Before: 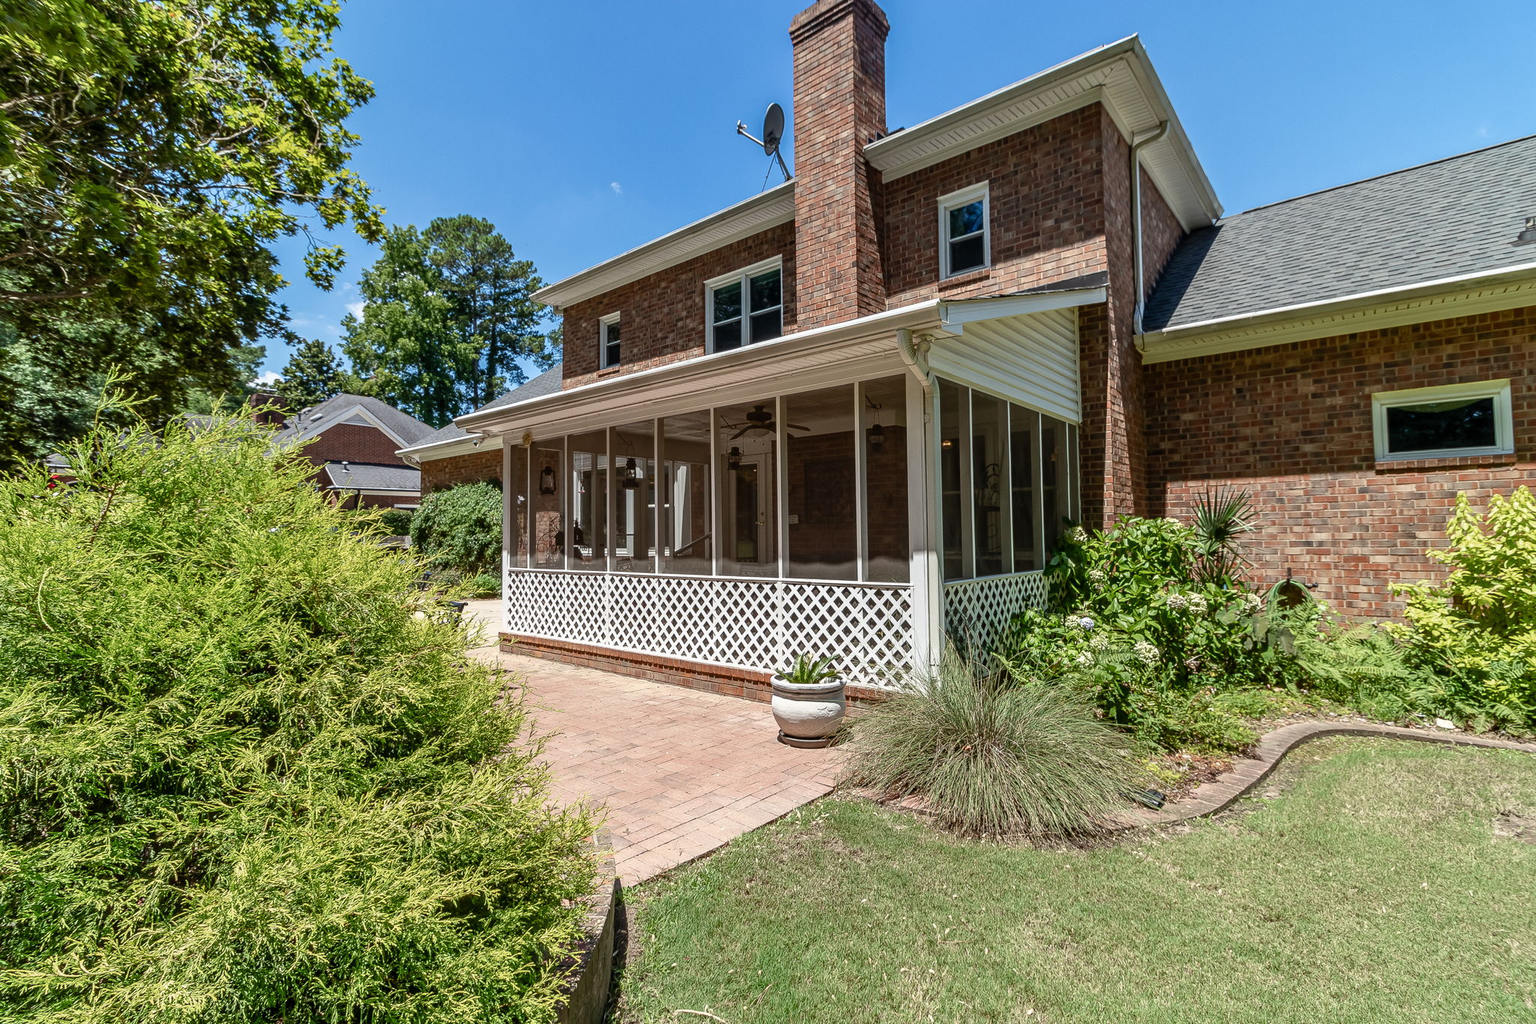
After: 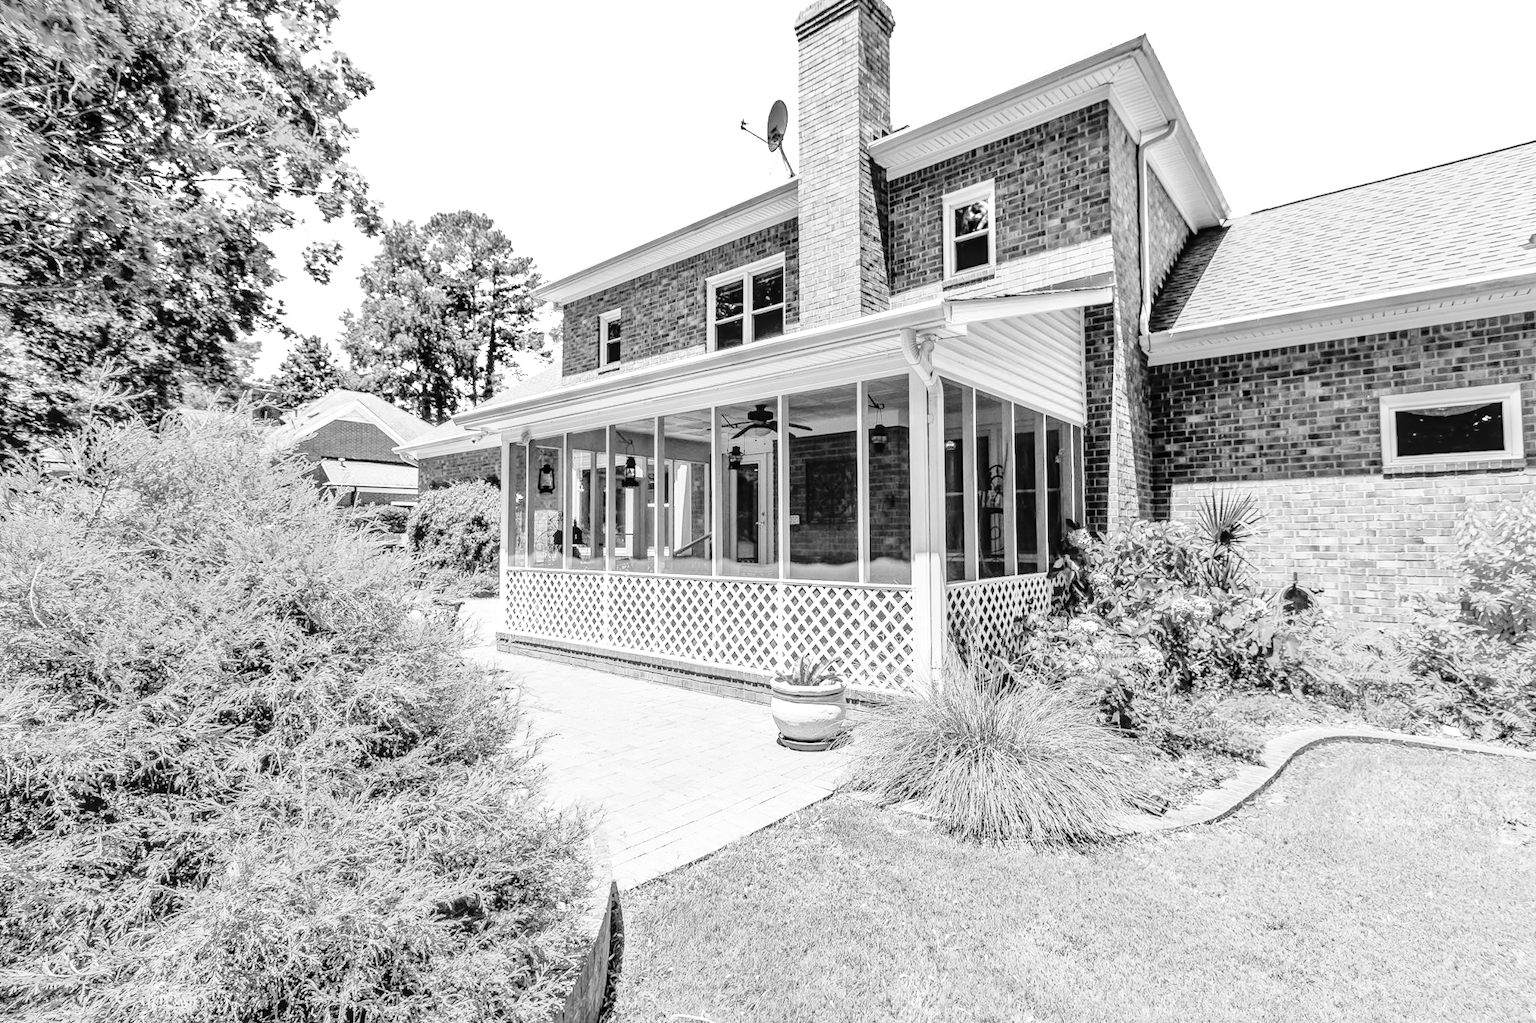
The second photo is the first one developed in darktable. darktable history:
tone equalizer: -7 EV 0.146 EV, -6 EV 0.62 EV, -5 EV 1.15 EV, -4 EV 1.36 EV, -3 EV 1.17 EV, -2 EV 0.6 EV, -1 EV 0.159 EV, mask exposure compensation -0.513 EV
base curve: curves: ch0 [(0, 0) (0.036, 0.025) (0.121, 0.166) (0.206, 0.329) (0.605, 0.79) (1, 1)]
crop and rotate: angle -0.409°
tone curve: curves: ch0 [(0, 0) (0.062, 0.037) (0.142, 0.138) (0.359, 0.419) (0.469, 0.544) (0.634, 0.722) (0.839, 0.909) (0.998, 0.978)]; ch1 [(0, 0) (0.437, 0.408) (0.472, 0.47) (0.502, 0.503) (0.527, 0.523) (0.559, 0.573) (0.608, 0.665) (0.669, 0.748) (0.859, 0.899) (1, 1)]; ch2 [(0, 0) (0.33, 0.301) (0.421, 0.443) (0.473, 0.498) (0.502, 0.5) (0.535, 0.531) (0.575, 0.603) (0.608, 0.667) (1, 1)], preserve colors none
color zones: curves: ch0 [(0, 0.613) (0.01, 0.613) (0.245, 0.448) (0.498, 0.529) (0.642, 0.665) (0.879, 0.777) (0.99, 0.613)]; ch1 [(0, 0) (0.143, 0) (0.286, 0) (0.429, 0) (0.571, 0) (0.714, 0) (0.857, 0)], mix 24.93%
local contrast: on, module defaults
exposure: exposure 0.608 EV, compensate highlight preservation false
